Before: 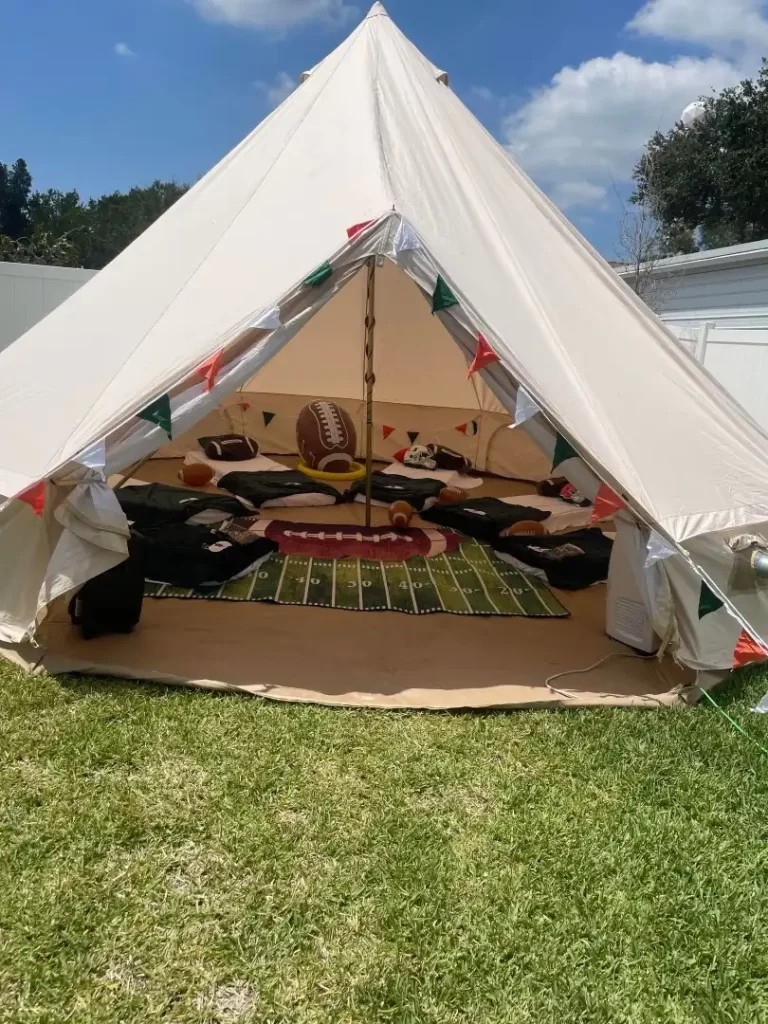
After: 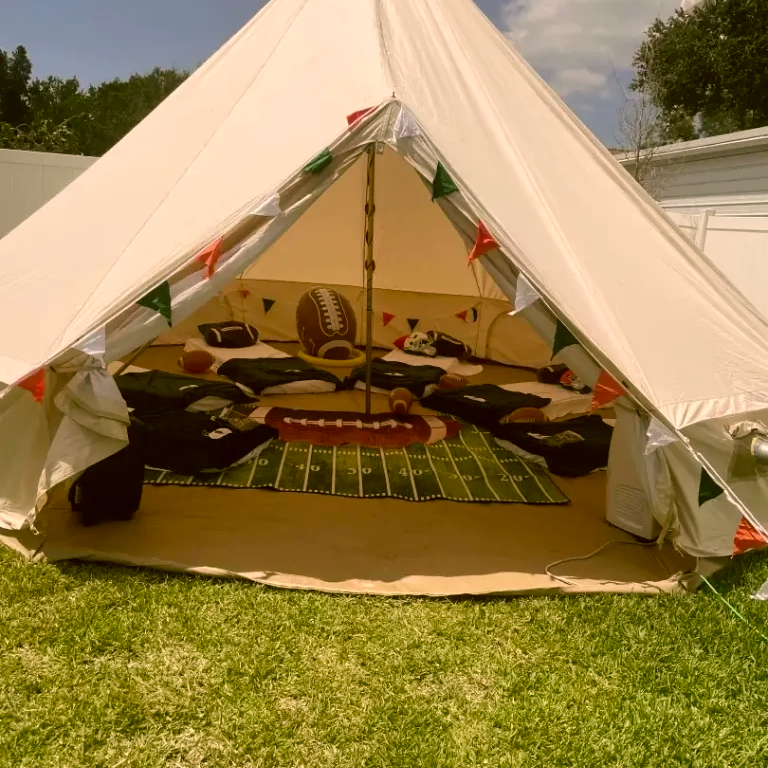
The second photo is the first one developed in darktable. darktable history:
color correction: highlights a* 8.98, highlights b* 15.09, shadows a* -0.49, shadows b* 26.52
crop: top 11.038%, bottom 13.962%
